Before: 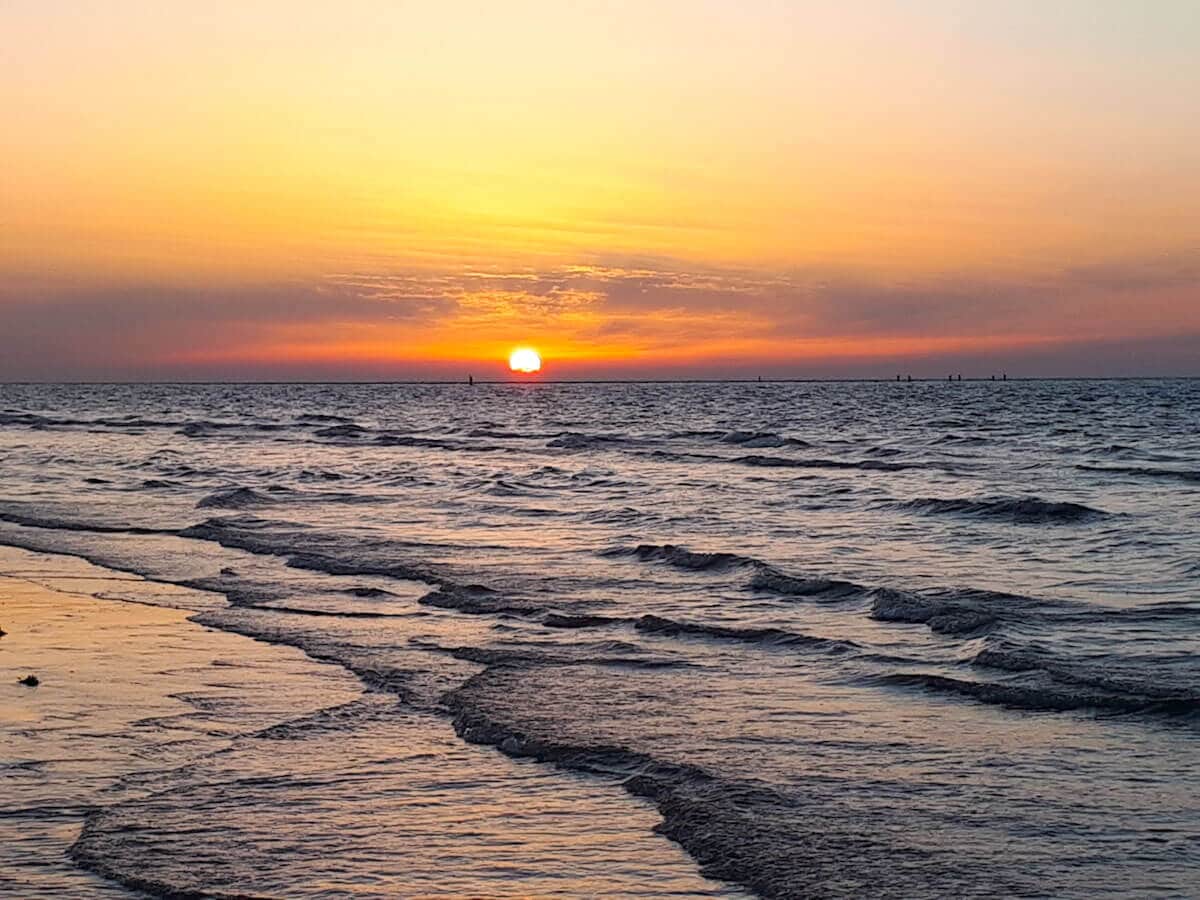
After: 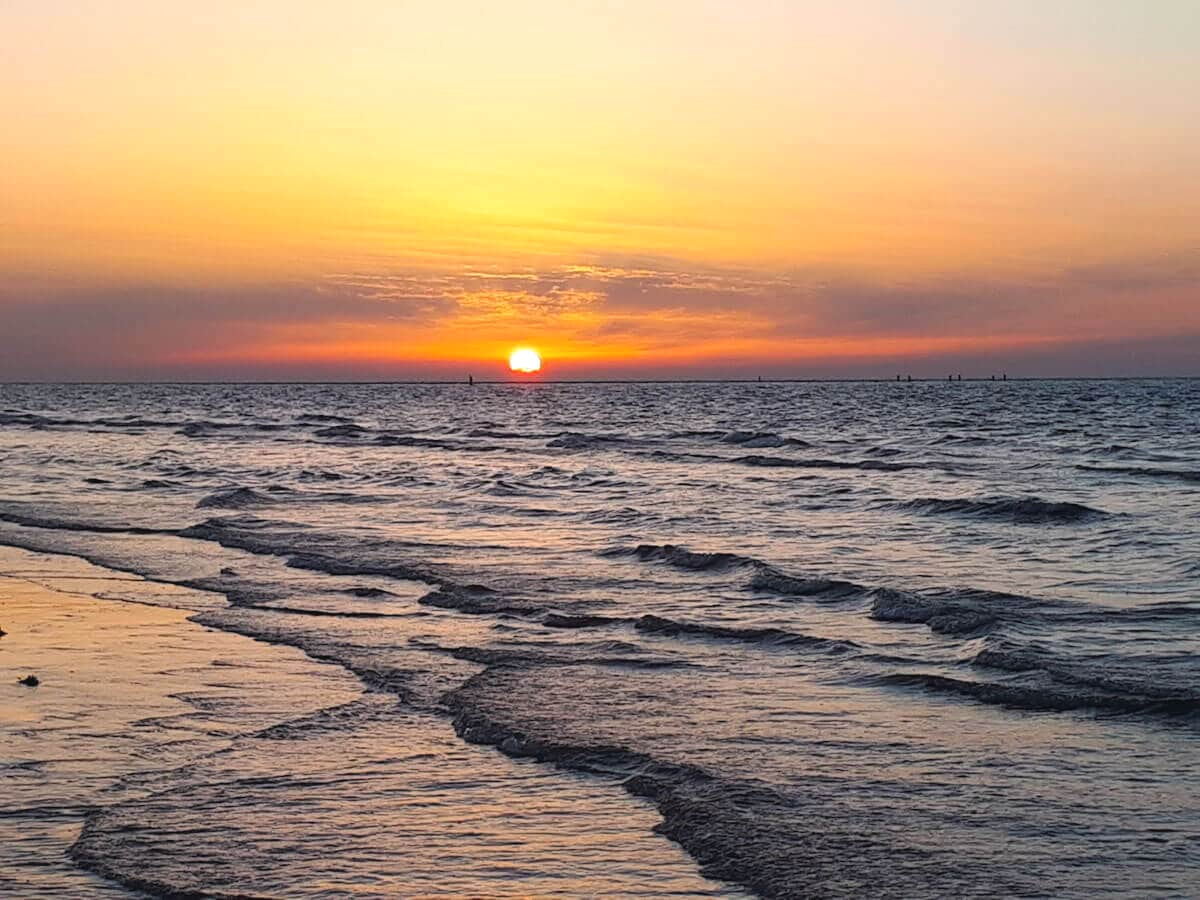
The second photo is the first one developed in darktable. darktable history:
exposure: black level correction -0.003, exposure 0.038 EV, compensate highlight preservation false
